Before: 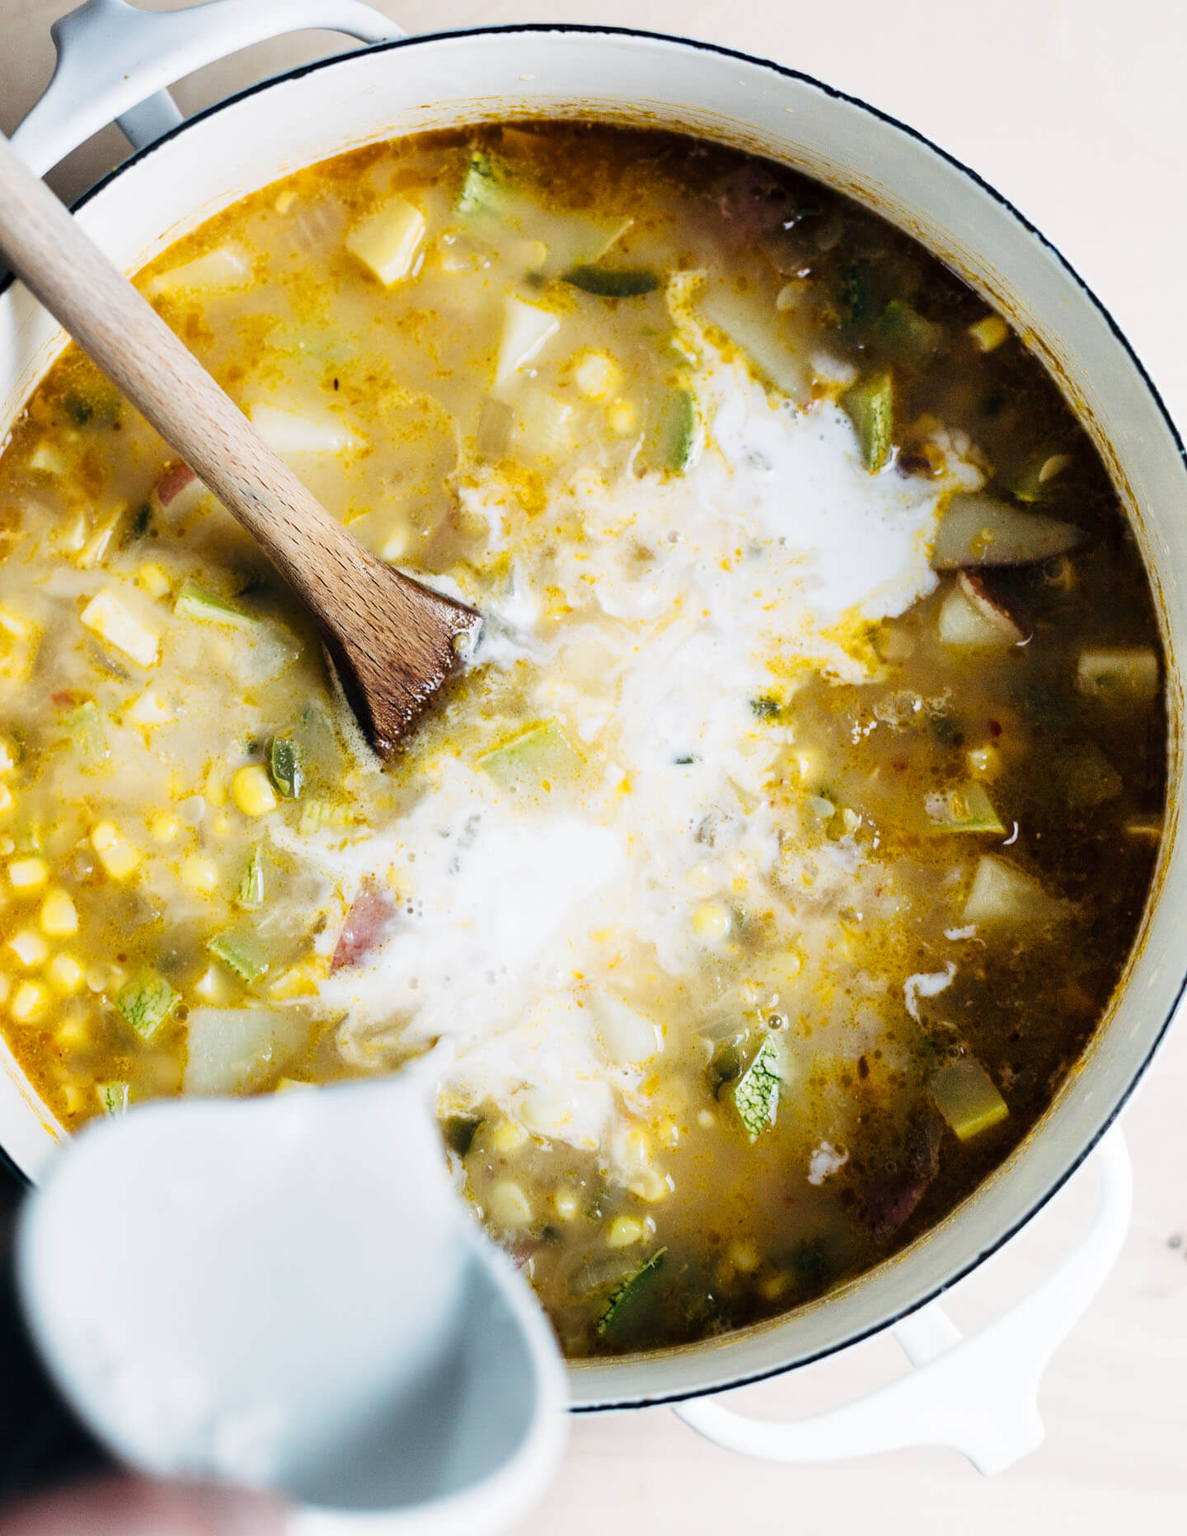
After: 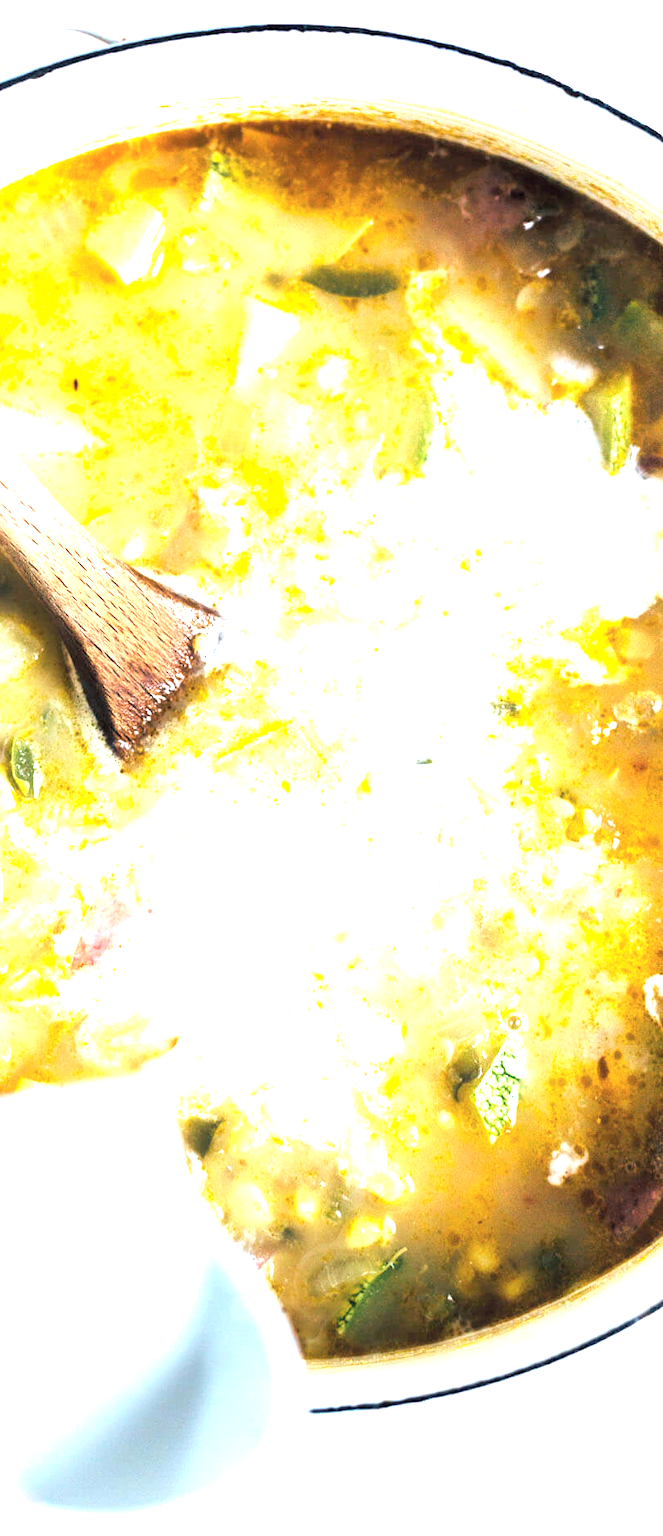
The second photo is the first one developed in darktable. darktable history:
exposure: black level correction 0, exposure 1.518 EV, compensate highlight preservation false
contrast brightness saturation: brightness 0.135
crop: left 21.965%, right 22.121%, bottom 0.006%
